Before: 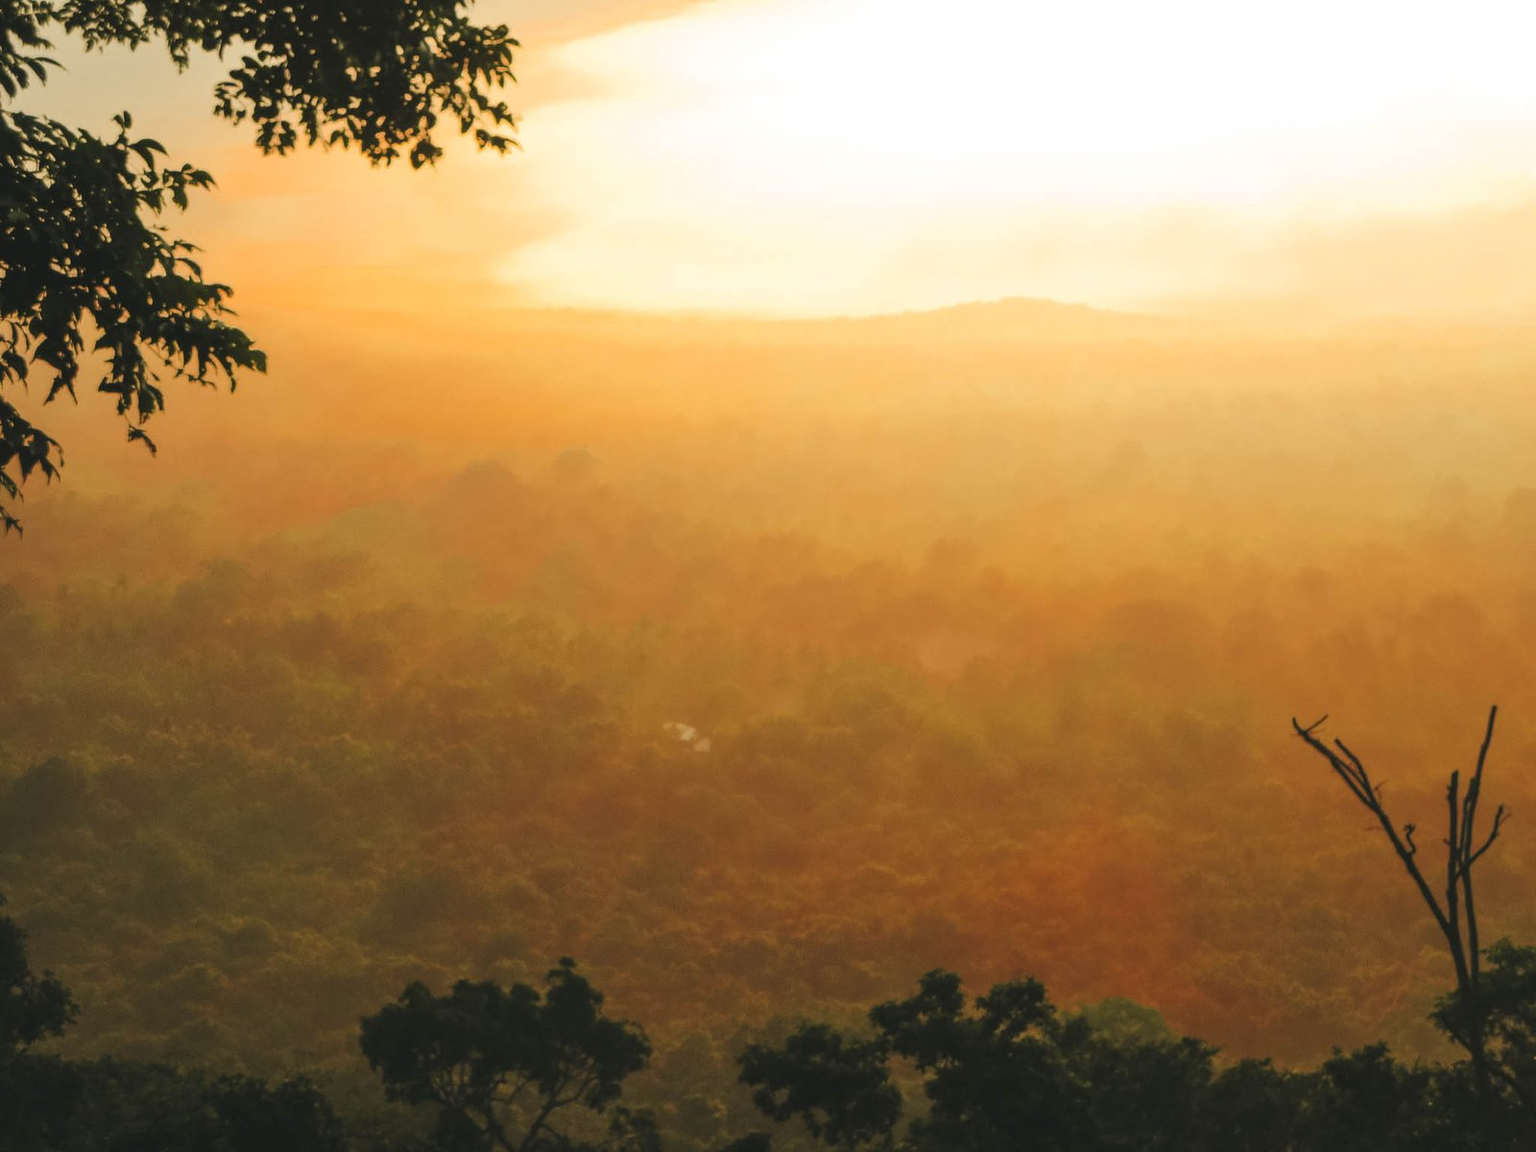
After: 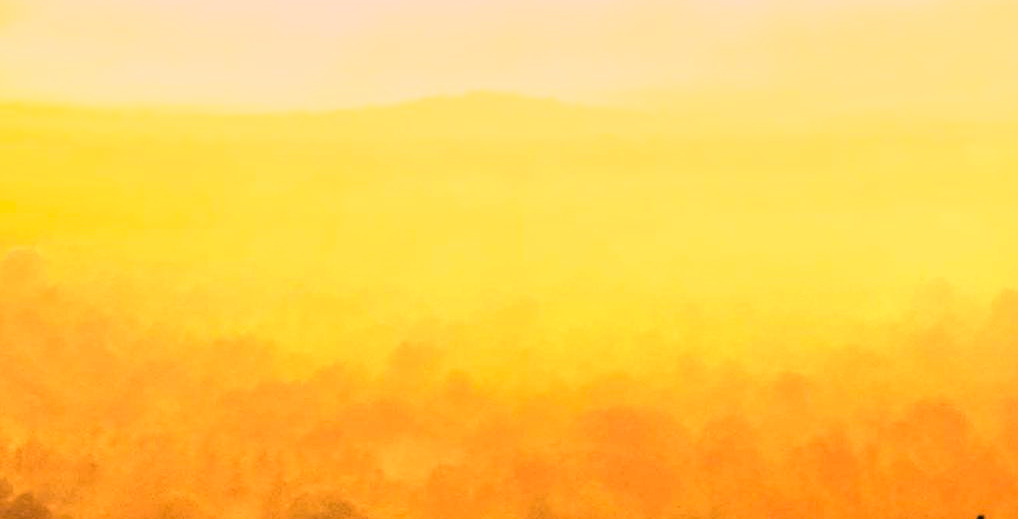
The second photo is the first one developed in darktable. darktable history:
shadows and highlights: highlights color adjustment 0%, soften with gaussian
exposure: black level correction 0, exposure 1.2 EV, compensate exposure bias true, compensate highlight preservation false
haze removal: compatibility mode true, adaptive false
contrast brightness saturation: contrast 0.28
white balance: red 1.004, blue 1.024
color correction: highlights a* 21.16, highlights b* 19.61
crop: left 36.005%, top 18.293%, right 0.31%, bottom 38.444%
local contrast: on, module defaults
